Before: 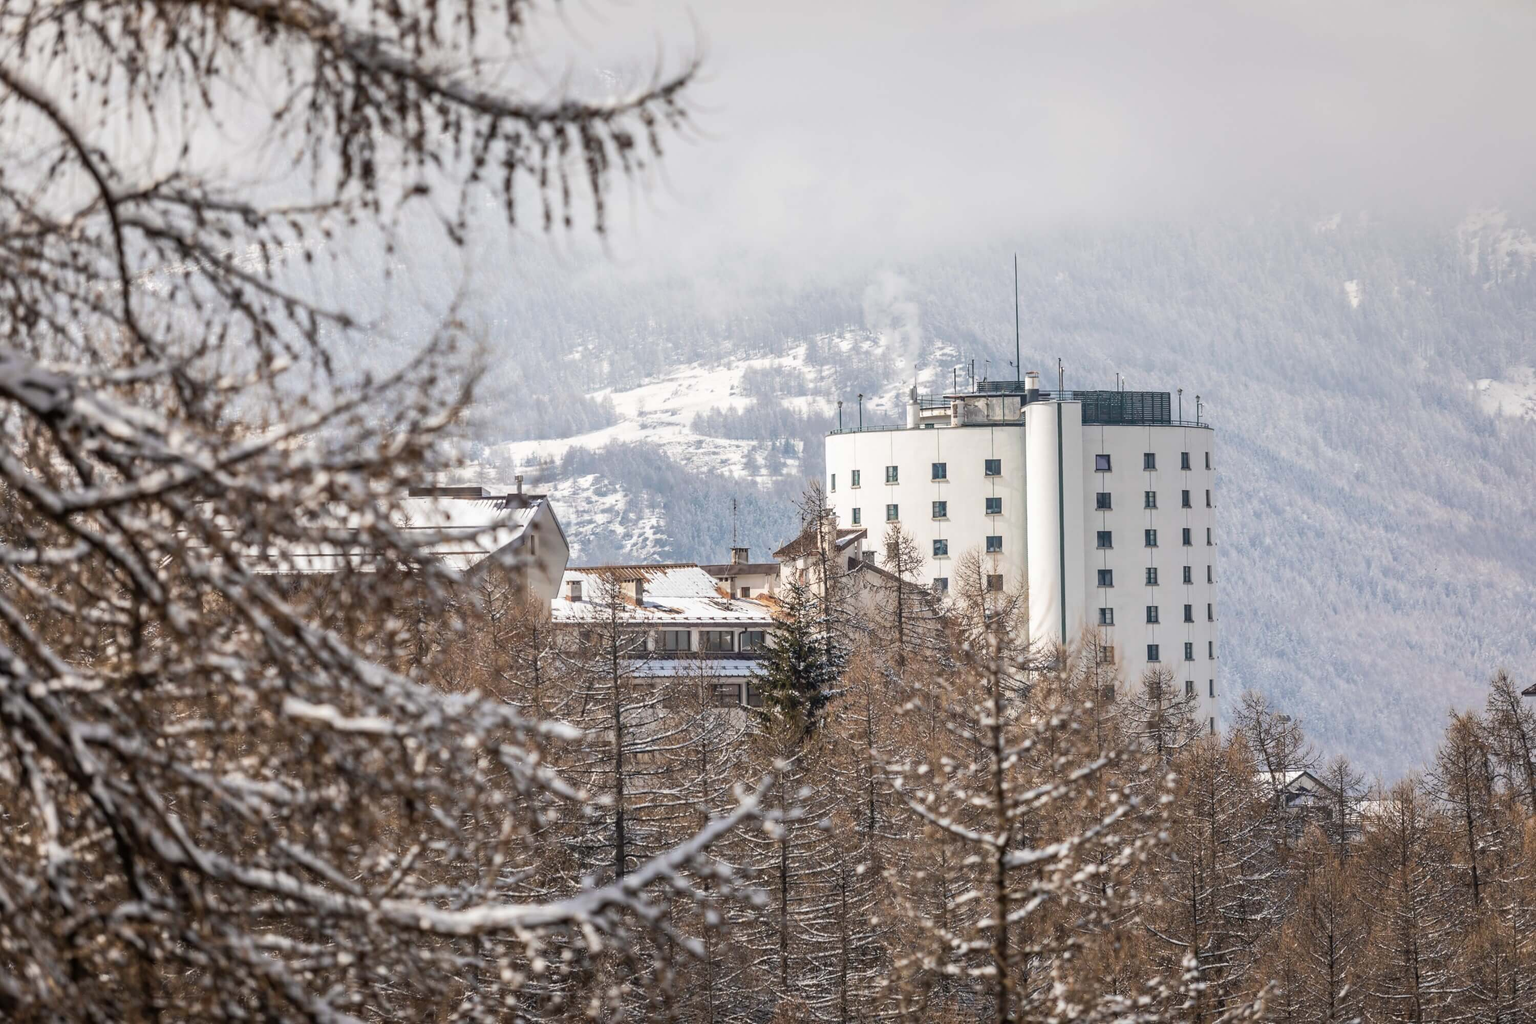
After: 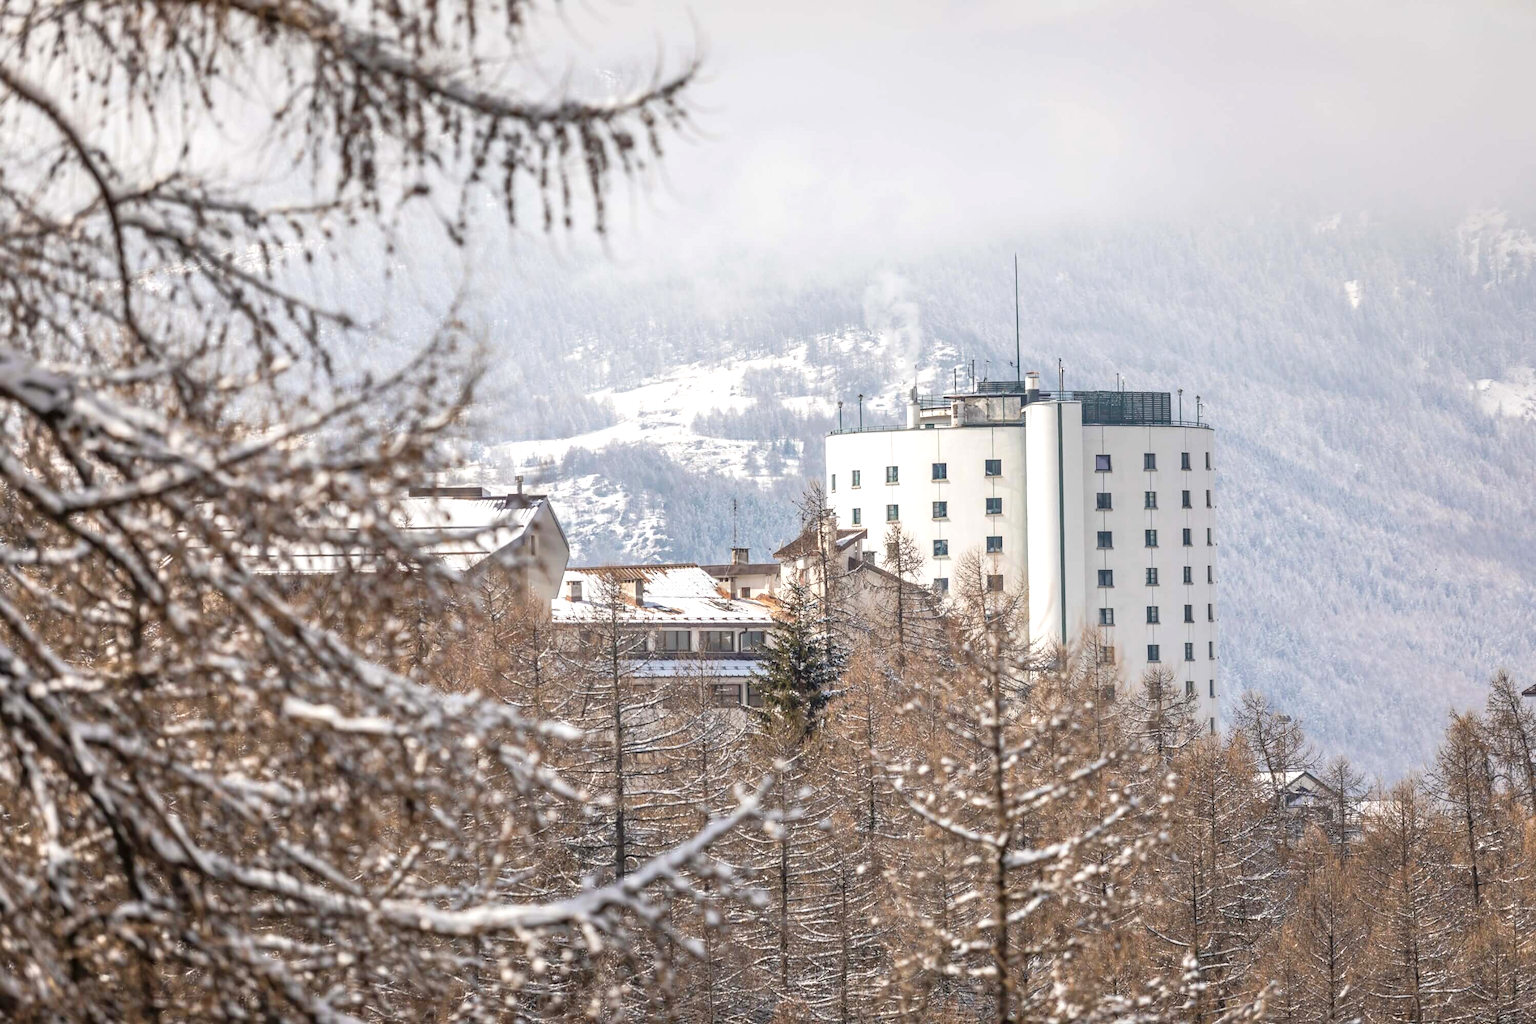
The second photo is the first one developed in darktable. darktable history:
tone equalizer: -8 EV -0.001 EV, -7 EV 0.004 EV, -6 EV -0.043 EV, -5 EV 0.014 EV, -4 EV -0.016 EV, -3 EV 0.032 EV, -2 EV -0.072 EV, -1 EV -0.27 EV, +0 EV -0.588 EV
exposure: black level correction 0, exposure 0.893 EV, compensate highlight preservation false
